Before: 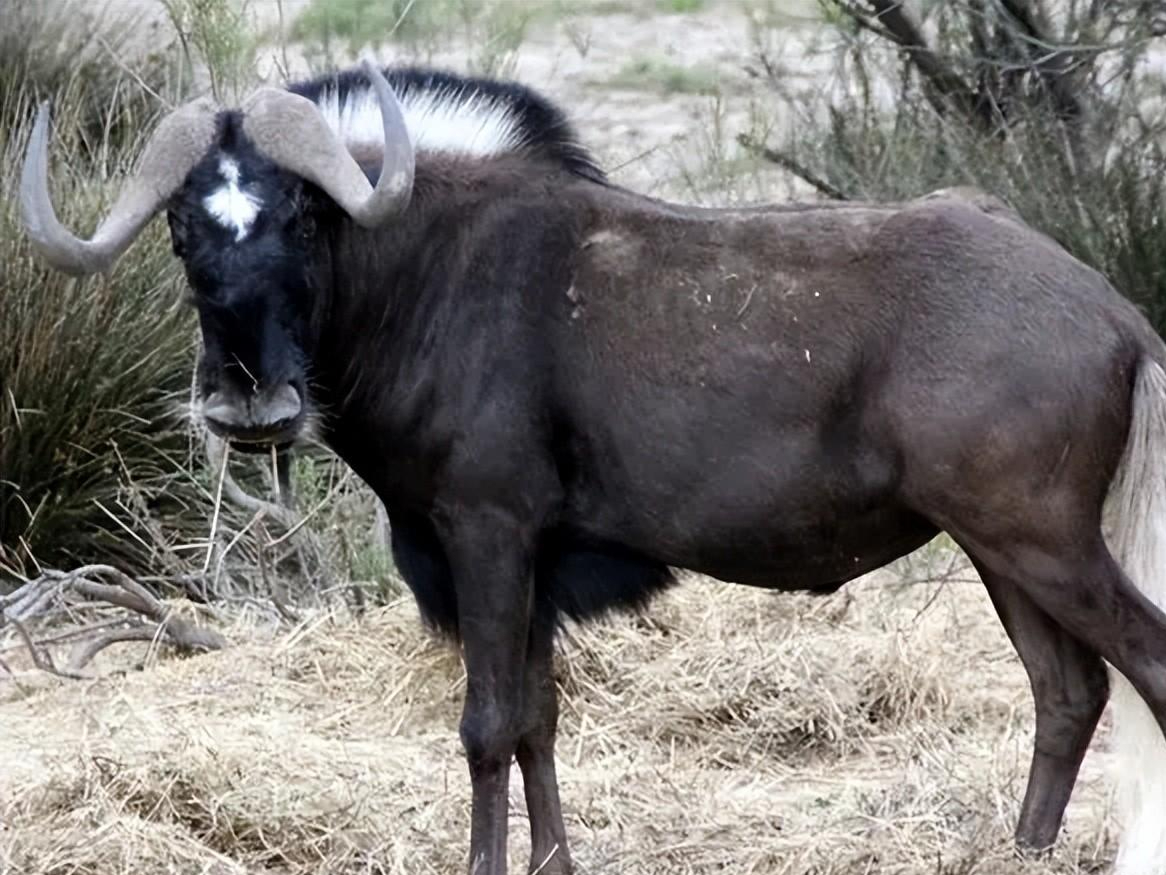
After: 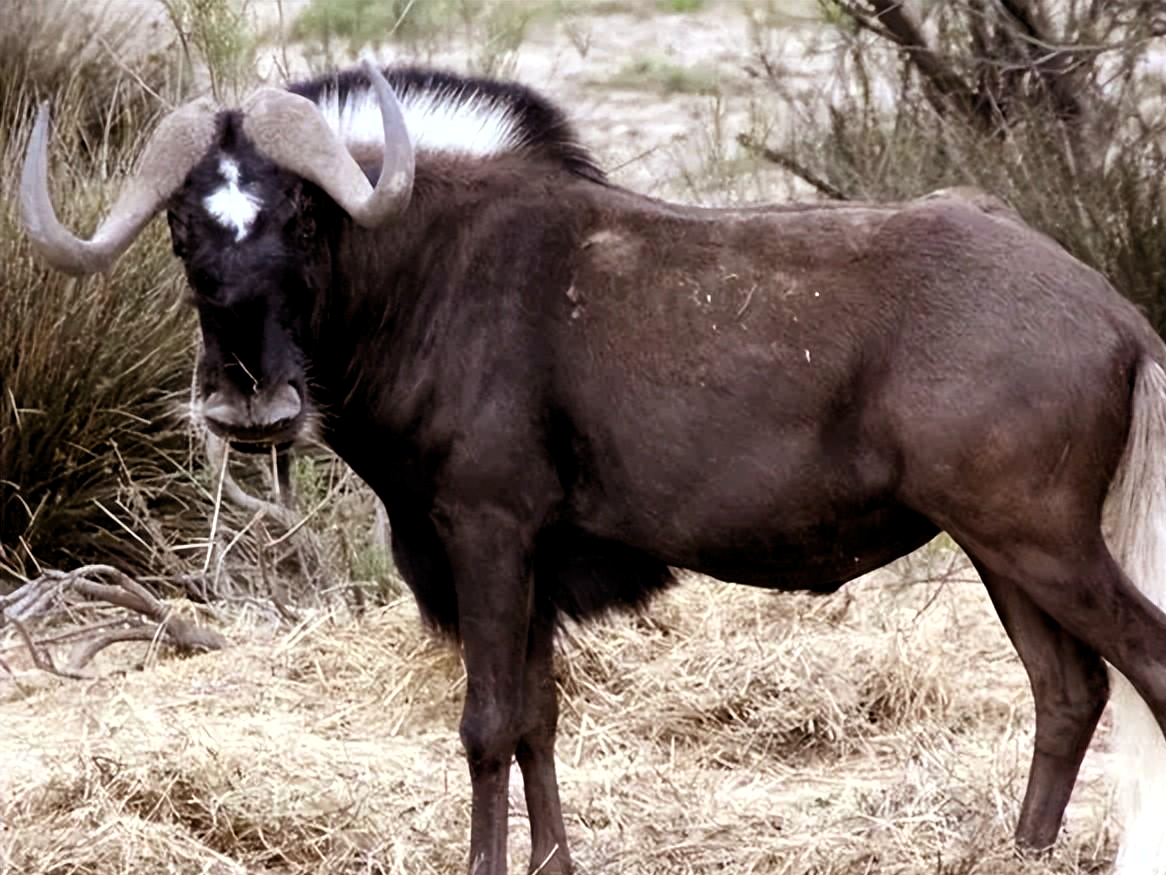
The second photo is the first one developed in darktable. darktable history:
rgb levels: mode RGB, independent channels, levels [[0, 0.5, 1], [0, 0.521, 1], [0, 0.536, 1]]
shadows and highlights: radius 125.46, shadows 30.51, highlights -30.51, low approximation 0.01, soften with gaussian
levels: levels [0.016, 0.484, 0.953]
